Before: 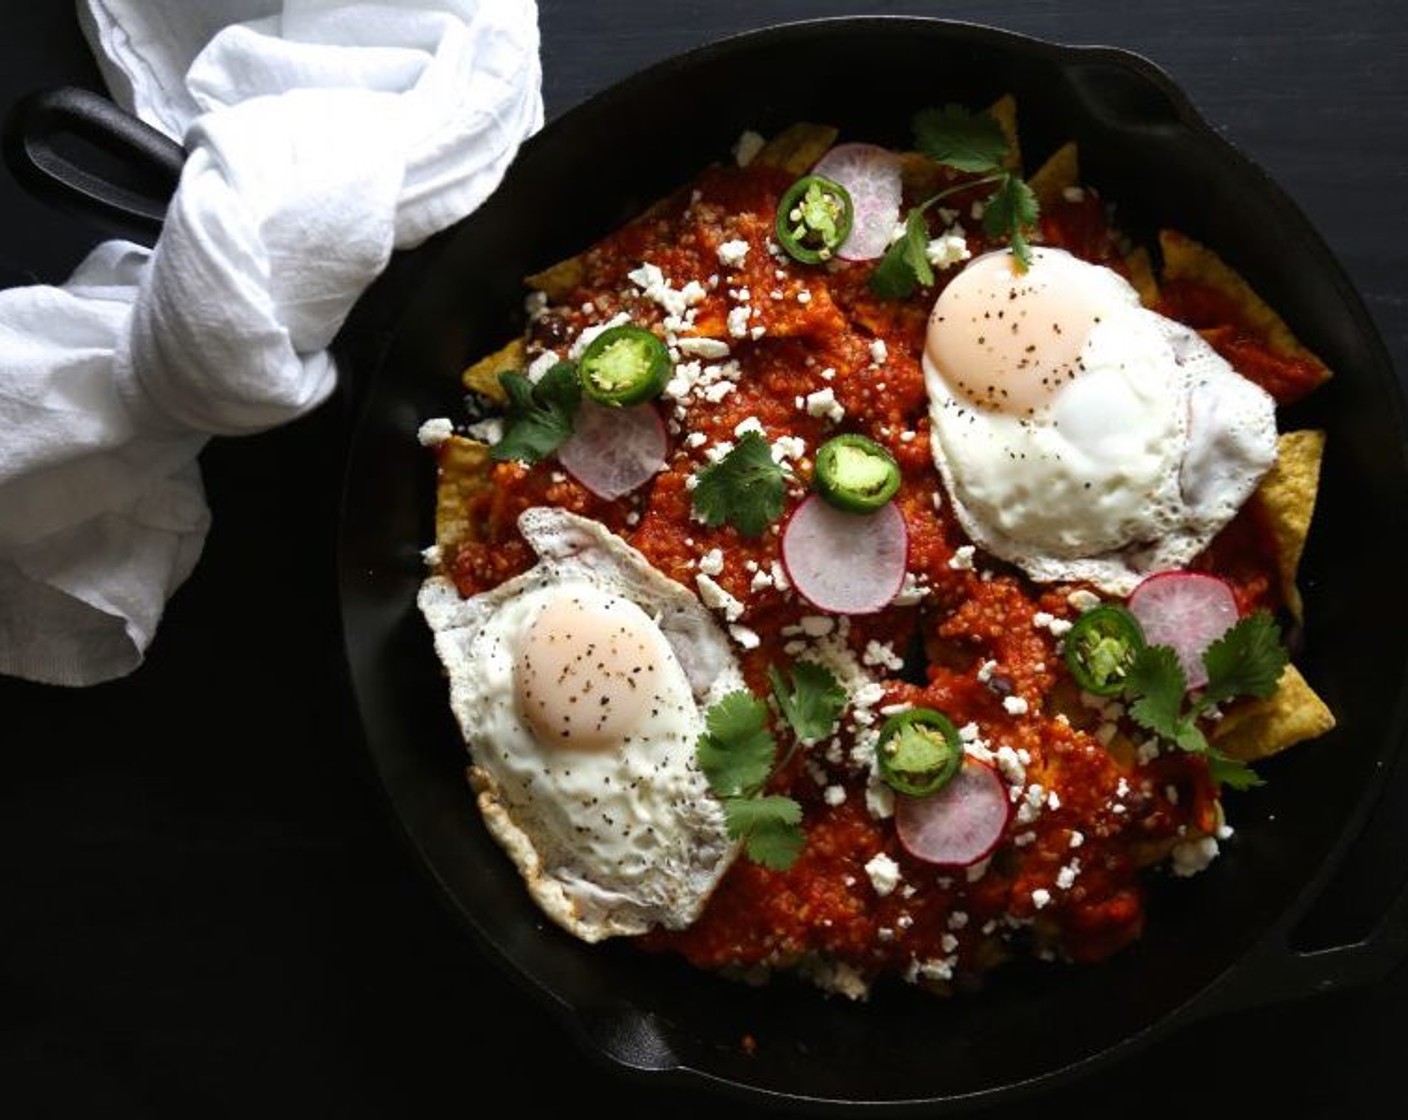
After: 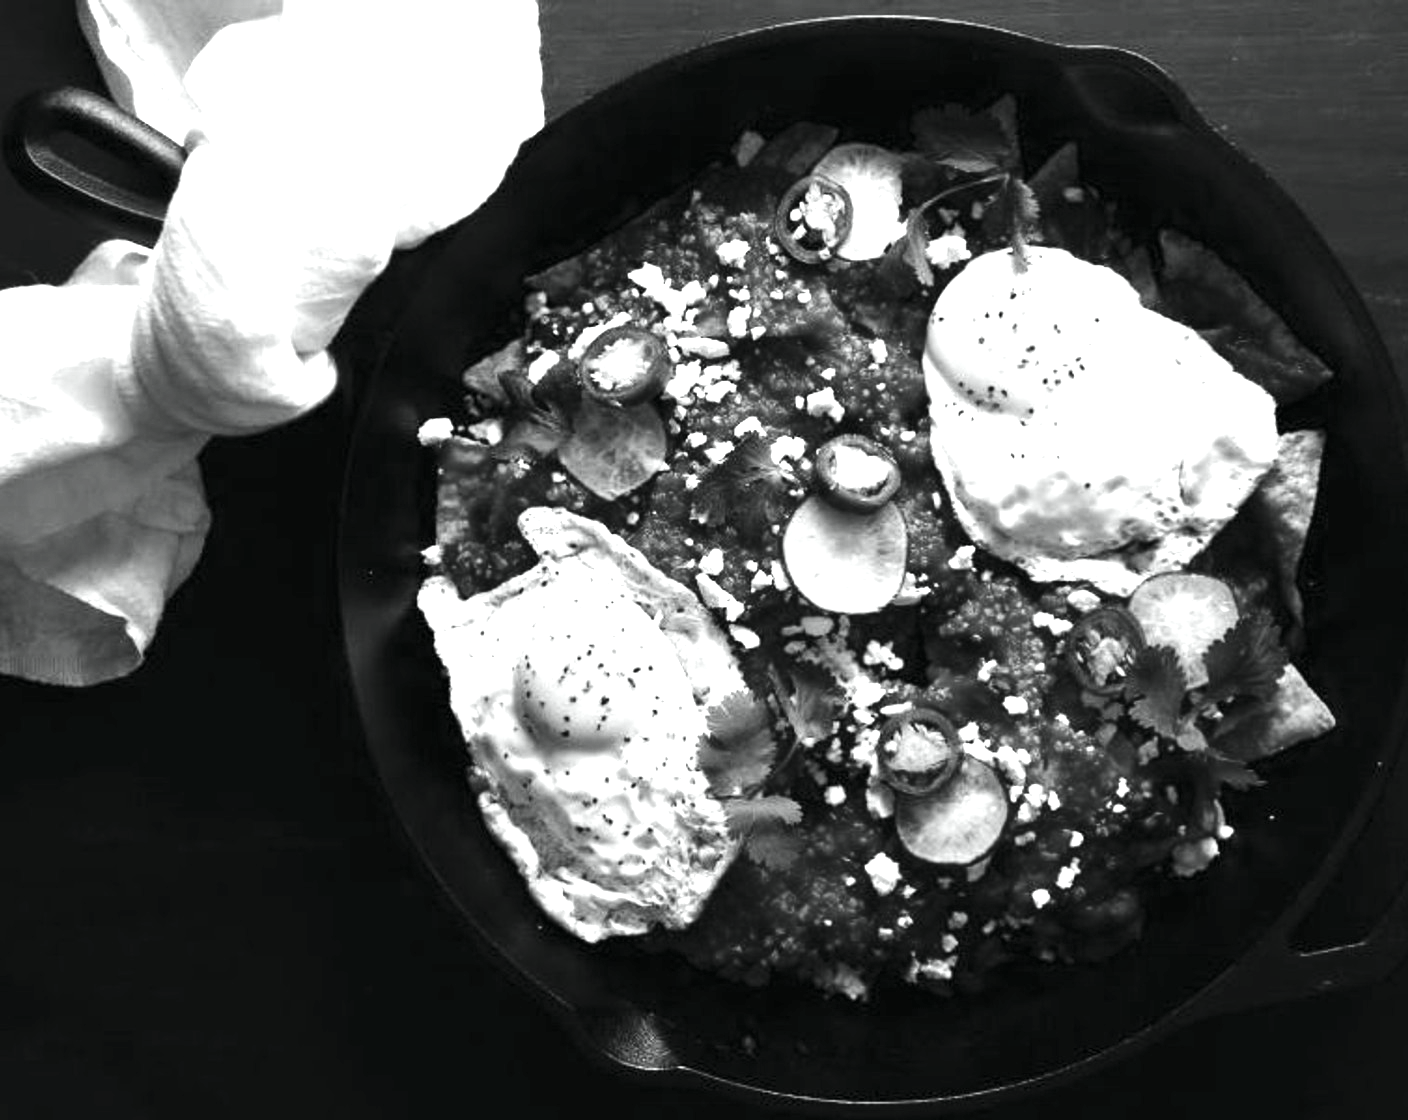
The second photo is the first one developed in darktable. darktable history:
exposure: black level correction 0, exposure 0.699 EV, compensate highlight preservation false
color calibration: output gray [0.22, 0.42, 0.37, 0], gray › normalize channels true, illuminant as shot in camera, x 0.484, y 0.431, temperature 2410.03 K, gamut compression 0.009
tone curve: curves: ch0 [(0, 0) (0.227, 0.17) (0.766, 0.774) (1, 1)]; ch1 [(0, 0) (0.114, 0.127) (0.437, 0.452) (0.498, 0.495) (0.579, 0.602) (1, 1)]; ch2 [(0, 0) (0.233, 0.259) (0.493, 0.492) (0.568, 0.596) (1, 1)], color space Lab, independent channels, preserve colors none
